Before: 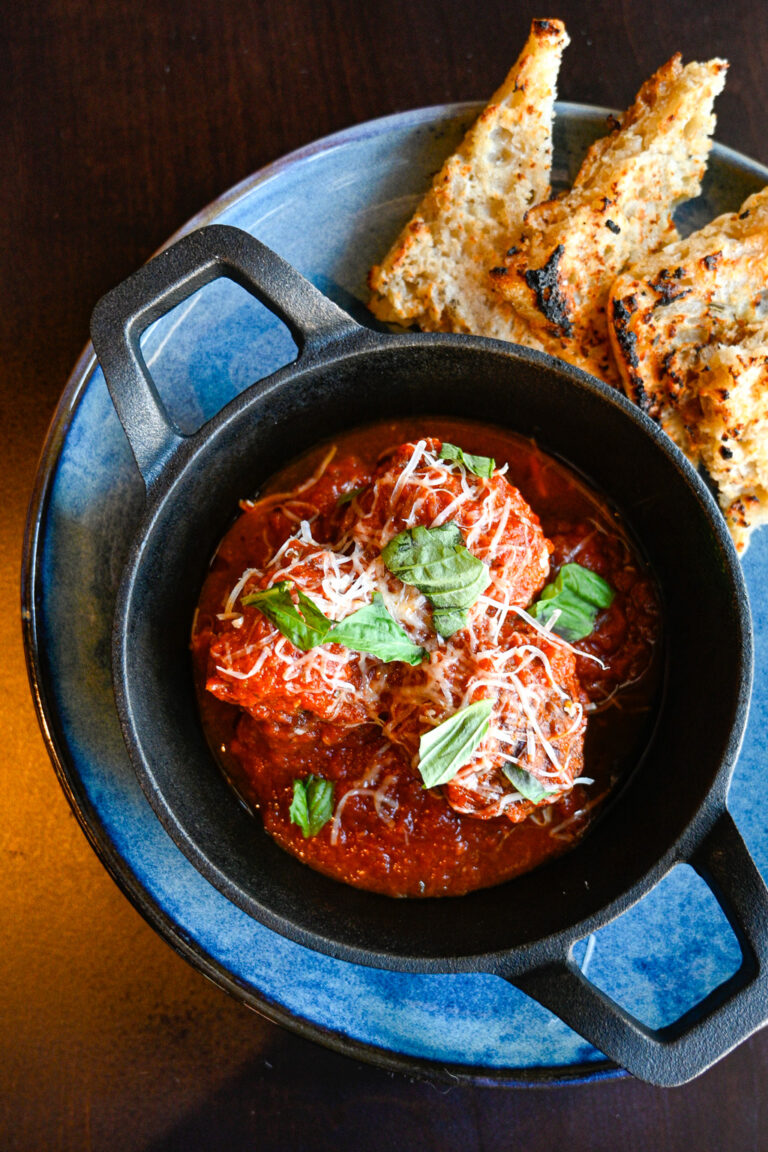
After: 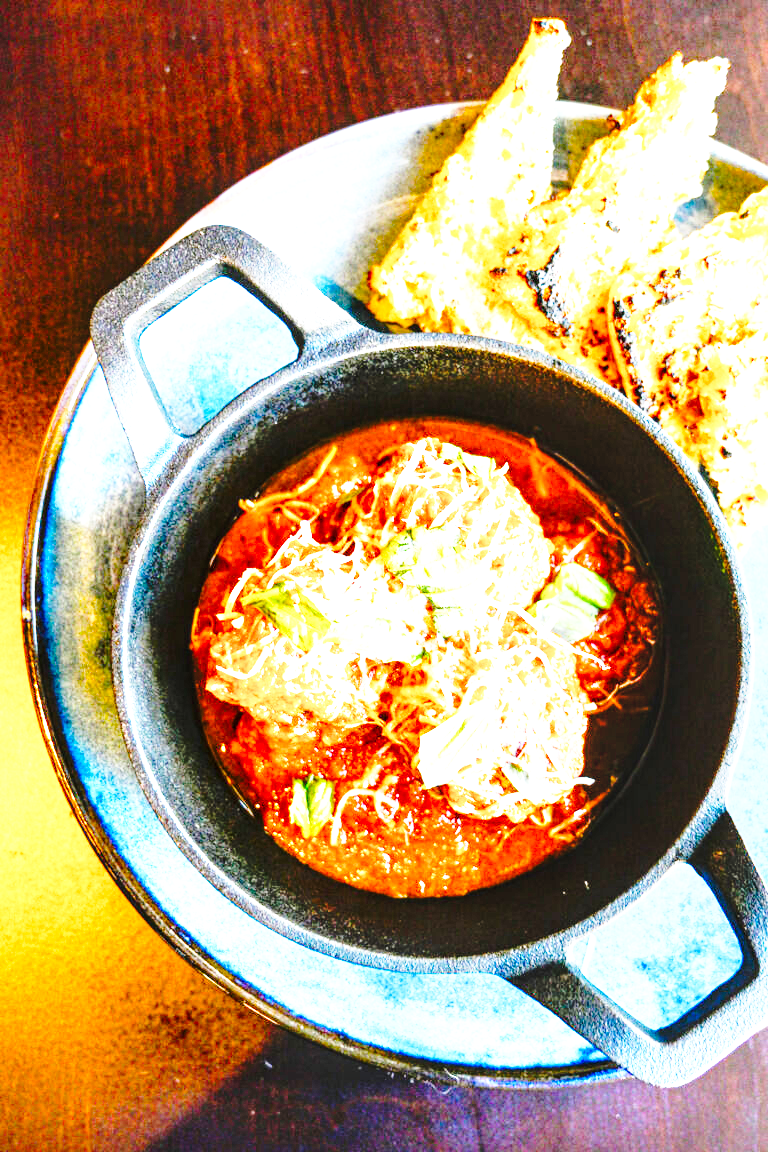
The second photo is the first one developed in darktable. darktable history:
base curve: curves: ch0 [(0, 0) (0.032, 0.037) (0.105, 0.228) (0.435, 0.76) (0.856, 0.983) (1, 1)], preserve colors none
color balance rgb: shadows lift › chroma 0.661%, shadows lift › hue 111.42°, perceptual saturation grading › global saturation 24.07%, perceptual saturation grading › highlights -23.99%, perceptual saturation grading › mid-tones 24.433%, perceptual saturation grading › shadows 39.364%, global vibrance 25.46%
tone equalizer: -8 EV -0.717 EV, -7 EV -0.728 EV, -6 EV -0.616 EV, -5 EV -0.393 EV, -3 EV 0.385 EV, -2 EV 0.6 EV, -1 EV 0.675 EV, +0 EV 0.757 EV
local contrast: on, module defaults
exposure: exposure 2.008 EV, compensate highlight preservation false
